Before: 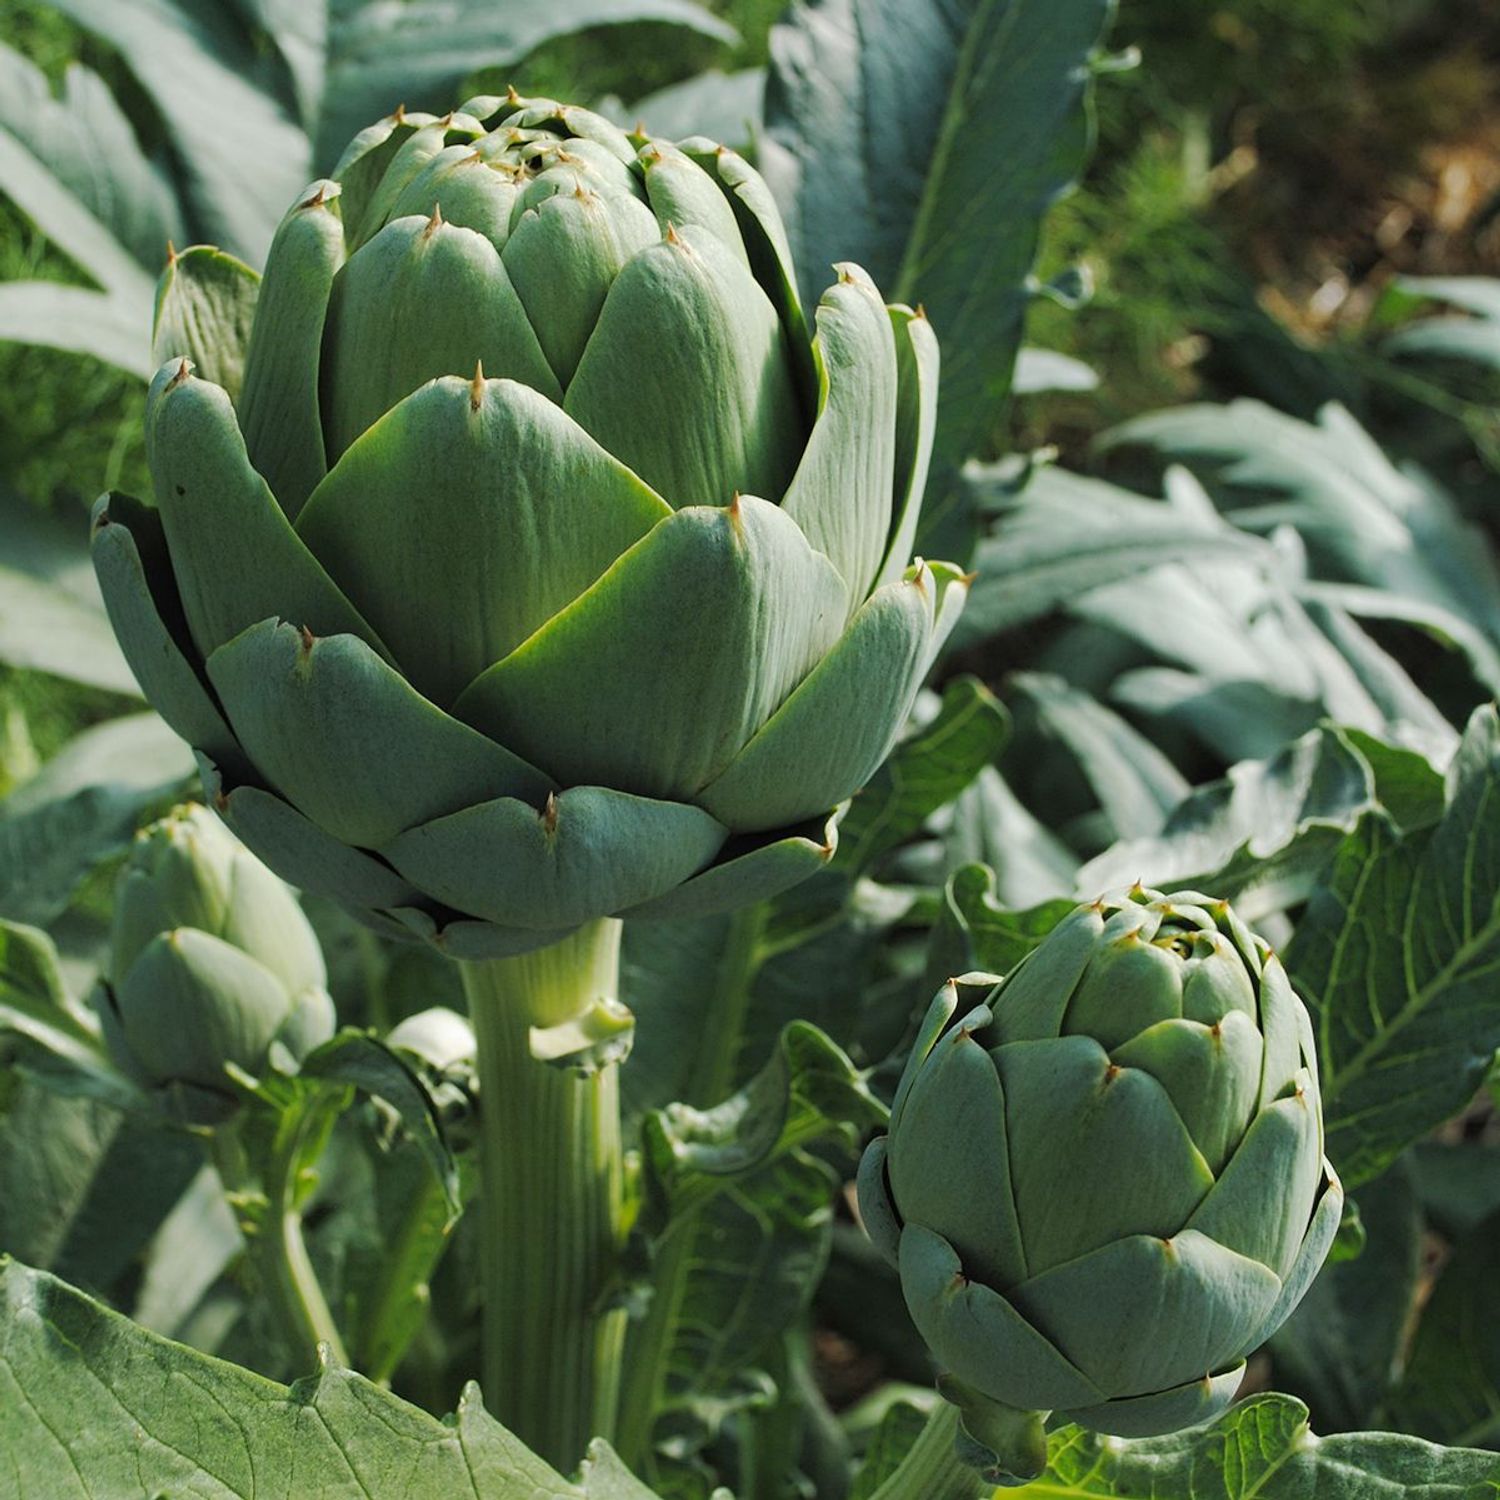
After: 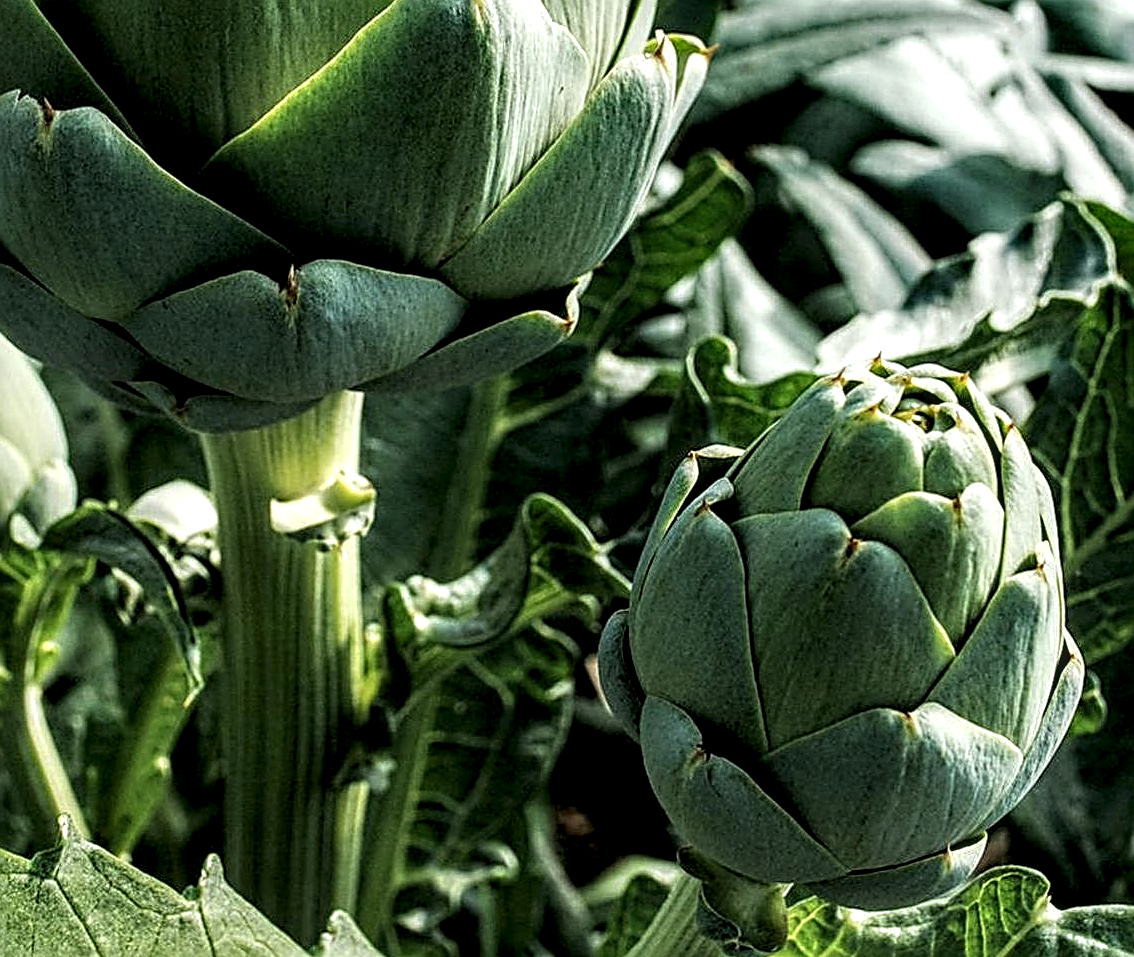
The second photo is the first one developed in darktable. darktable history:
tone curve: curves: ch0 [(0, 0) (0.003, 0) (0.011, 0.001) (0.025, 0.003) (0.044, 0.004) (0.069, 0.007) (0.1, 0.01) (0.136, 0.033) (0.177, 0.082) (0.224, 0.141) (0.277, 0.208) (0.335, 0.282) (0.399, 0.363) (0.468, 0.451) (0.543, 0.545) (0.623, 0.647) (0.709, 0.756) (0.801, 0.87) (0.898, 0.972) (1, 1)], color space Lab, independent channels, preserve colors none
crop and rotate: left 17.323%, top 35.156%, right 7.014%, bottom 1.038%
sharpen: radius 2.582, amount 0.686
local contrast: highlights 16%, detail 186%
